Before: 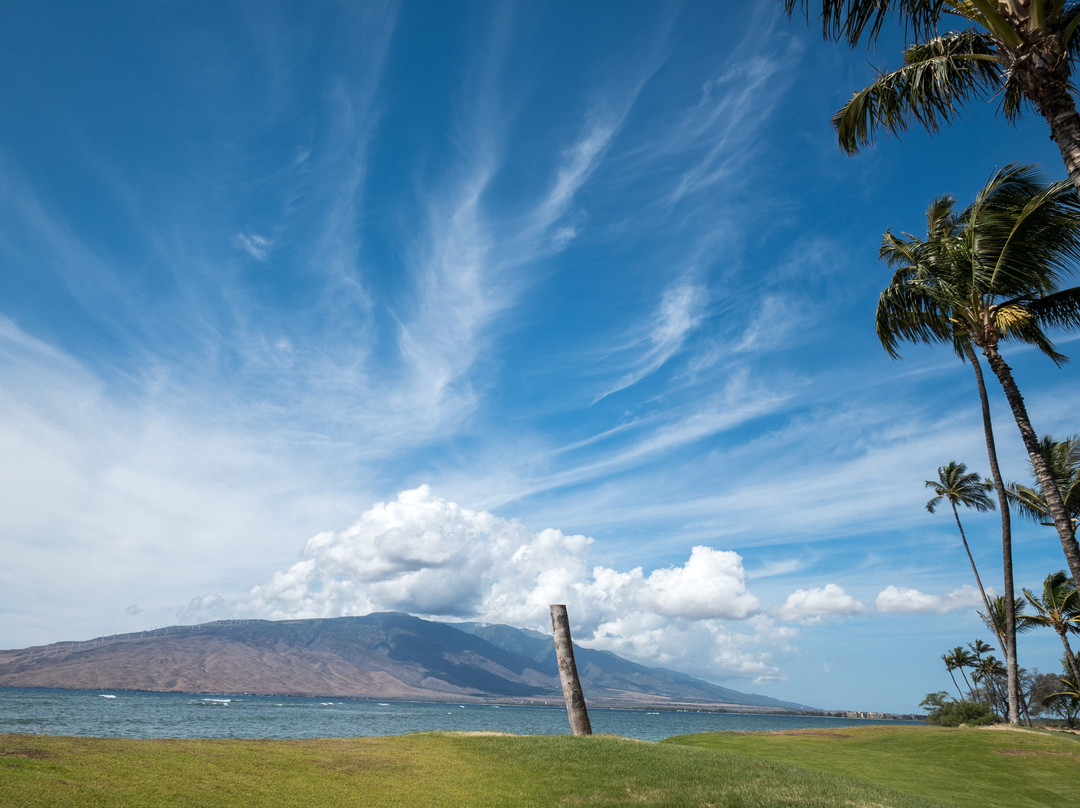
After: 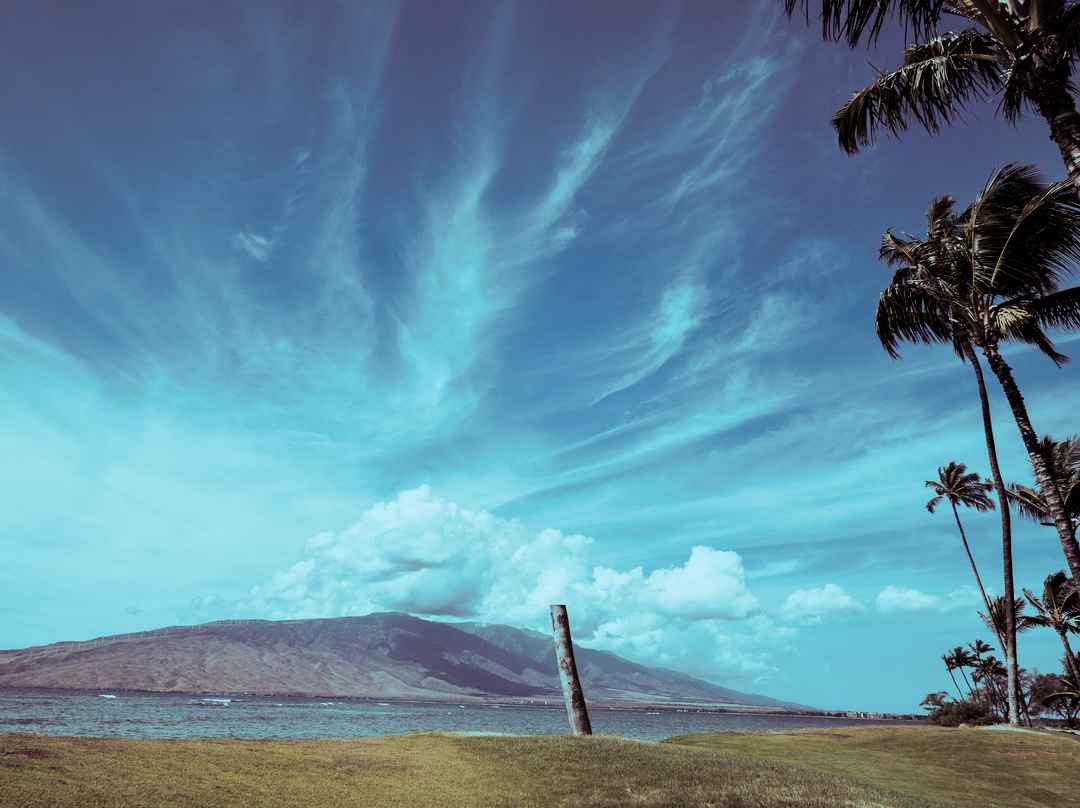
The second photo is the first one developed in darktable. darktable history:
filmic rgb: black relative exposure -7.5 EV, white relative exposure 5 EV, hardness 3.31, contrast 1.3, contrast in shadows safe
split-toning: shadows › hue 327.6°, highlights › hue 198°, highlights › saturation 0.55, balance -21.25, compress 0%
contrast brightness saturation: contrast 0.06, brightness -0.01, saturation -0.23
contrast equalizer: octaves 7, y [[0.6 ×6], [0.55 ×6], [0 ×6], [0 ×6], [0 ×6]], mix 0.15
